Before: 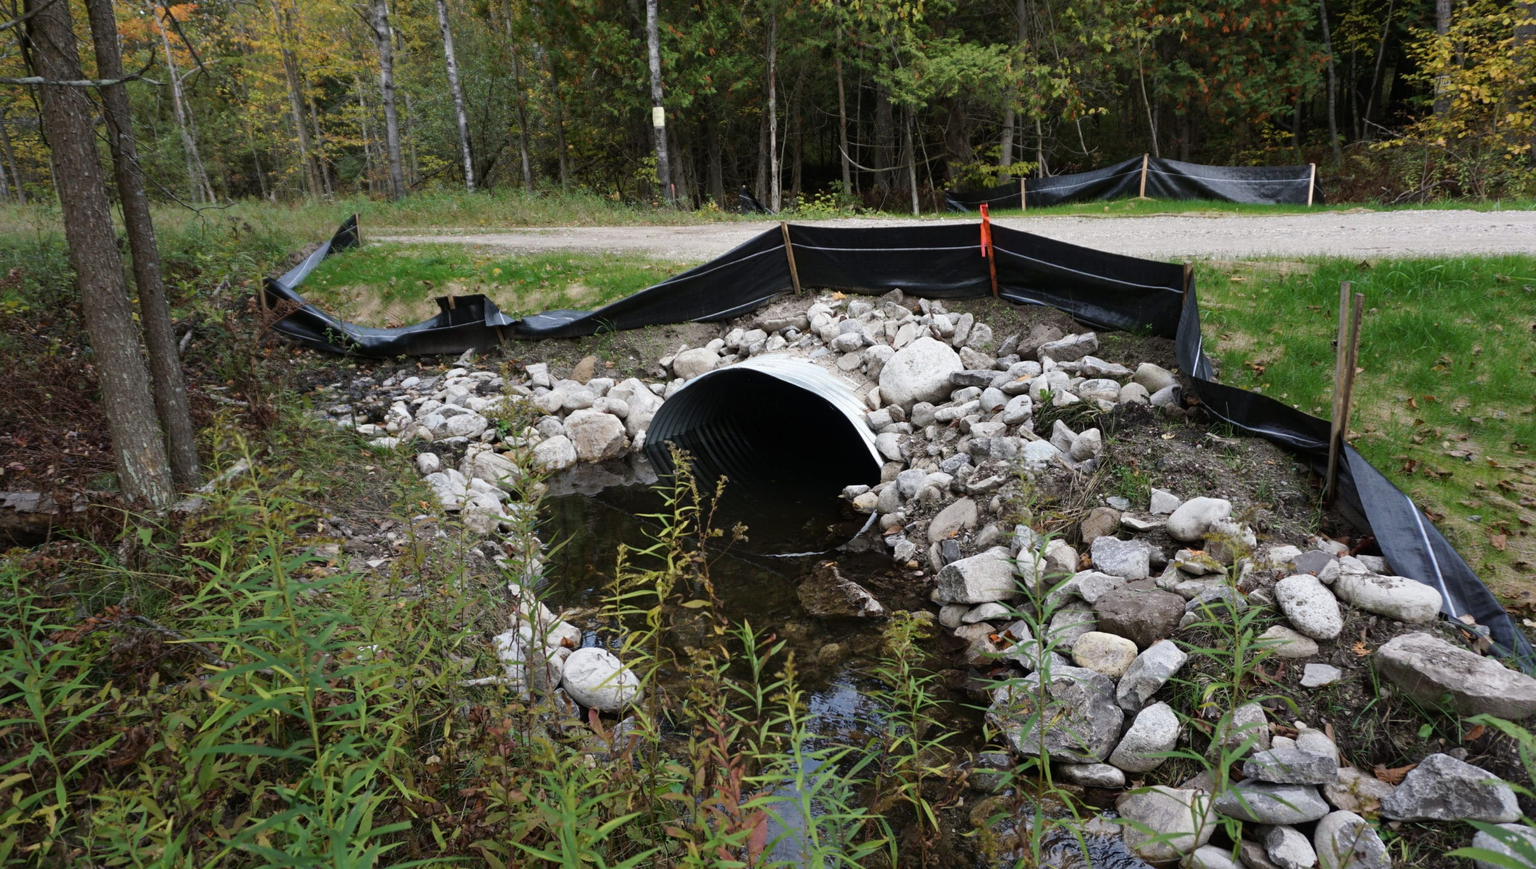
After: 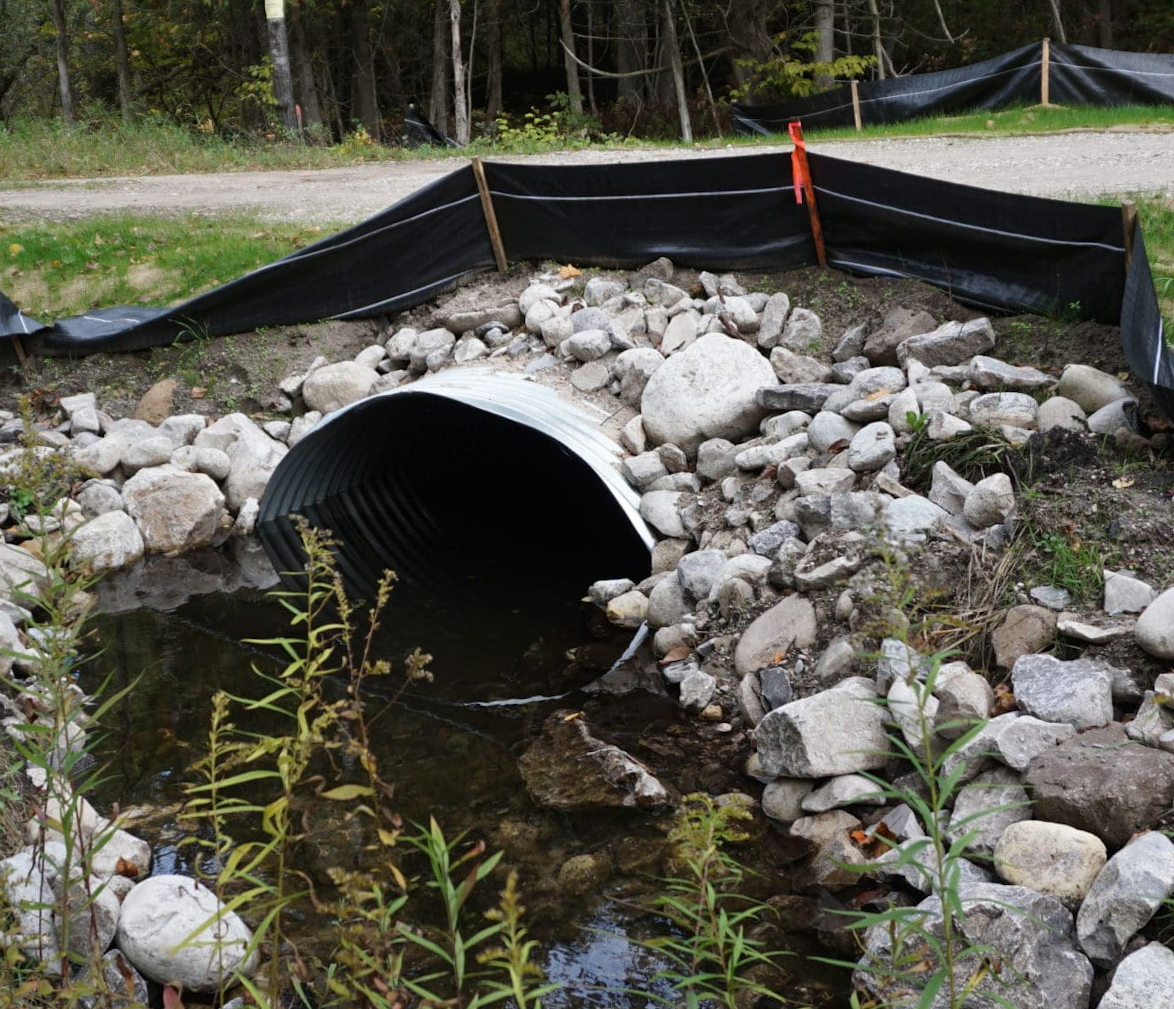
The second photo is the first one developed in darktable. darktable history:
rotate and perspective: rotation -1.68°, lens shift (vertical) -0.146, crop left 0.049, crop right 0.912, crop top 0.032, crop bottom 0.96
crop: left 32.075%, top 10.976%, right 18.355%, bottom 17.596%
